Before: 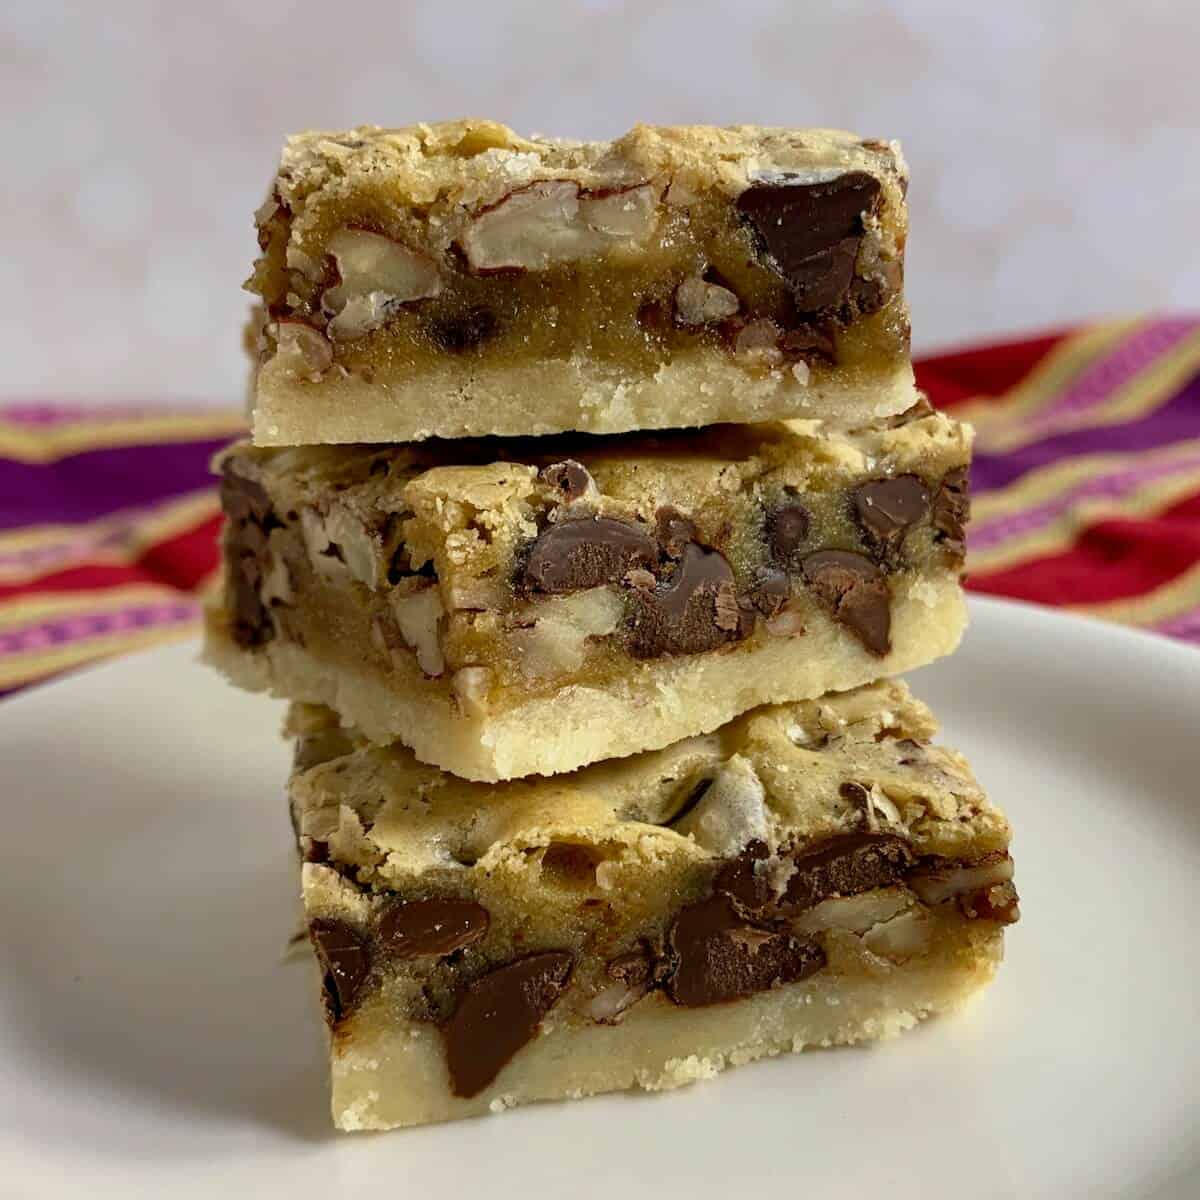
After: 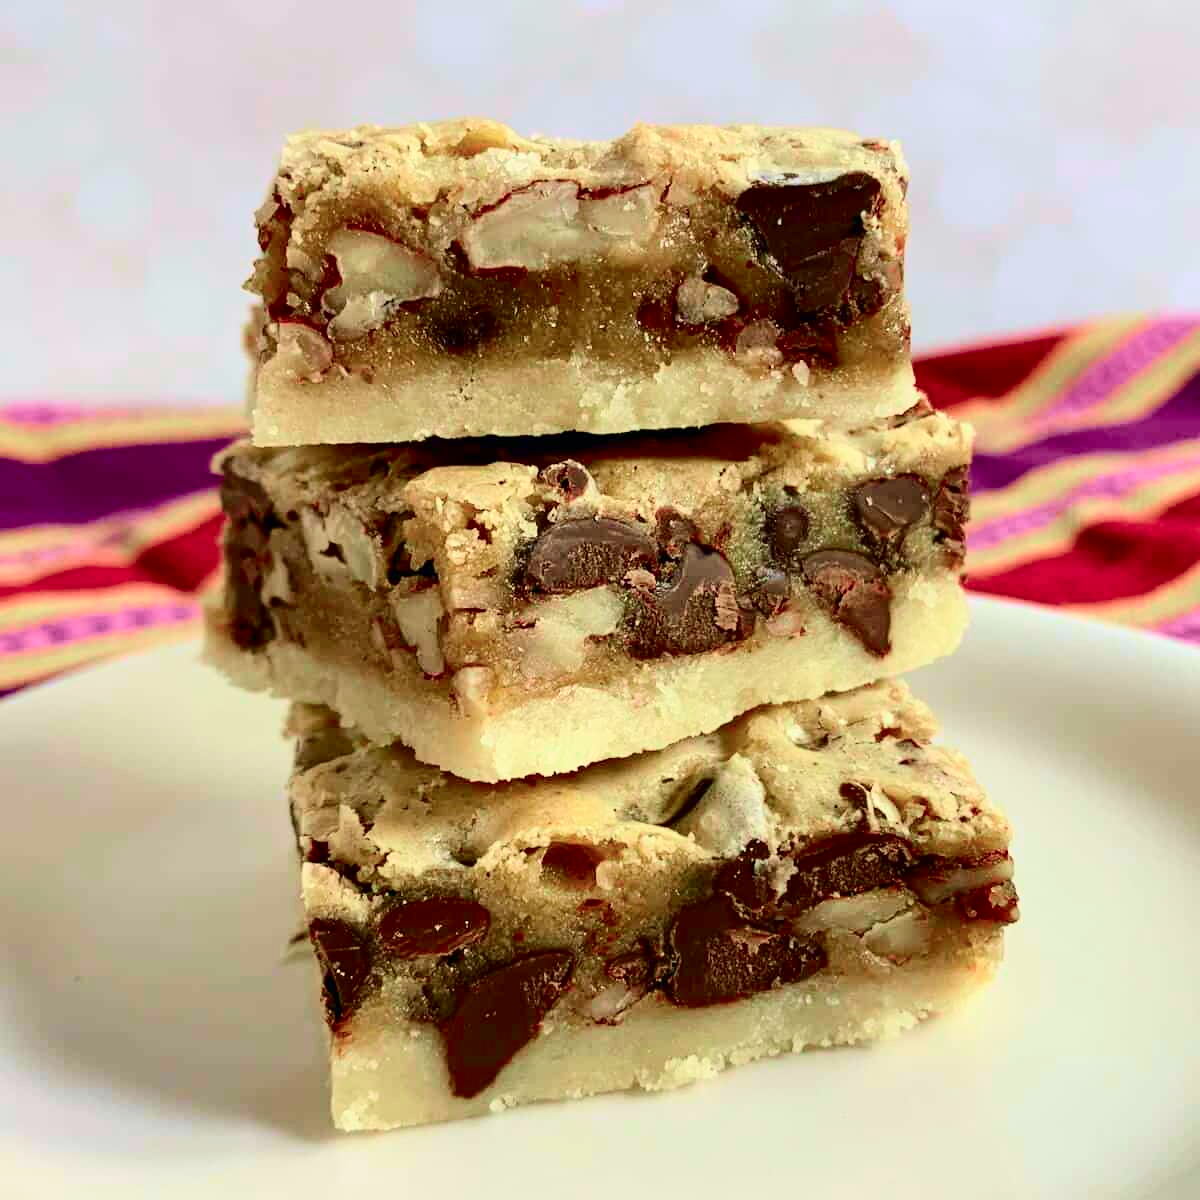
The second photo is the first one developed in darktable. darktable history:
tone curve: curves: ch0 [(0, 0) (0.033, 0.016) (0.171, 0.127) (0.33, 0.331) (0.432, 0.475) (0.601, 0.665) (0.843, 0.876) (1, 1)]; ch1 [(0, 0) (0.339, 0.349) (0.445, 0.42) (0.476, 0.47) (0.501, 0.499) (0.516, 0.525) (0.548, 0.563) (0.584, 0.633) (0.728, 0.746) (1, 1)]; ch2 [(0, 0) (0.327, 0.324) (0.417, 0.44) (0.46, 0.453) (0.502, 0.498) (0.517, 0.524) (0.53, 0.554) (0.579, 0.599) (0.745, 0.704) (1, 1)], color space Lab, independent channels, preserve colors none
white balance: red 0.978, blue 0.999
contrast brightness saturation: contrast 0.2, brightness 0.16, saturation 0.22
